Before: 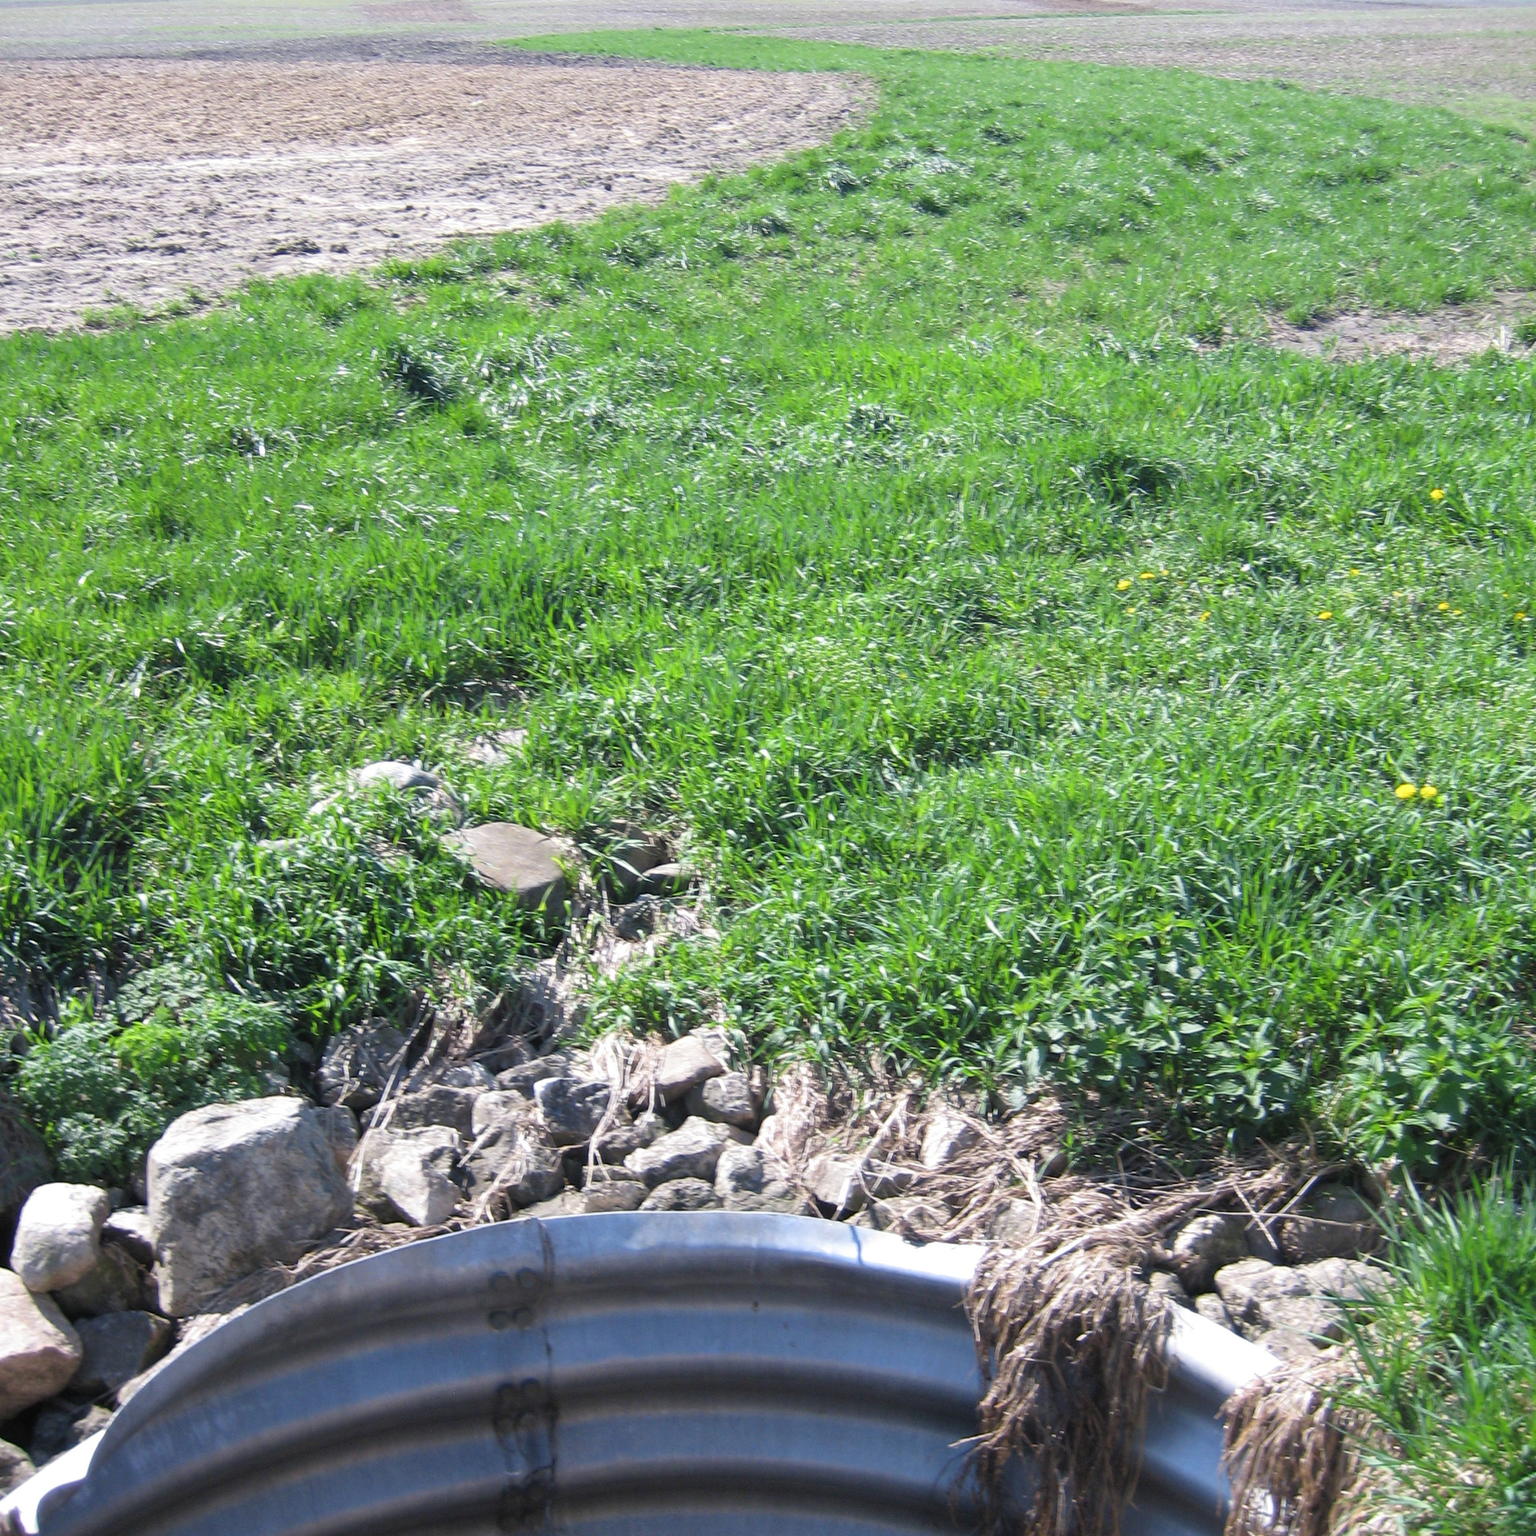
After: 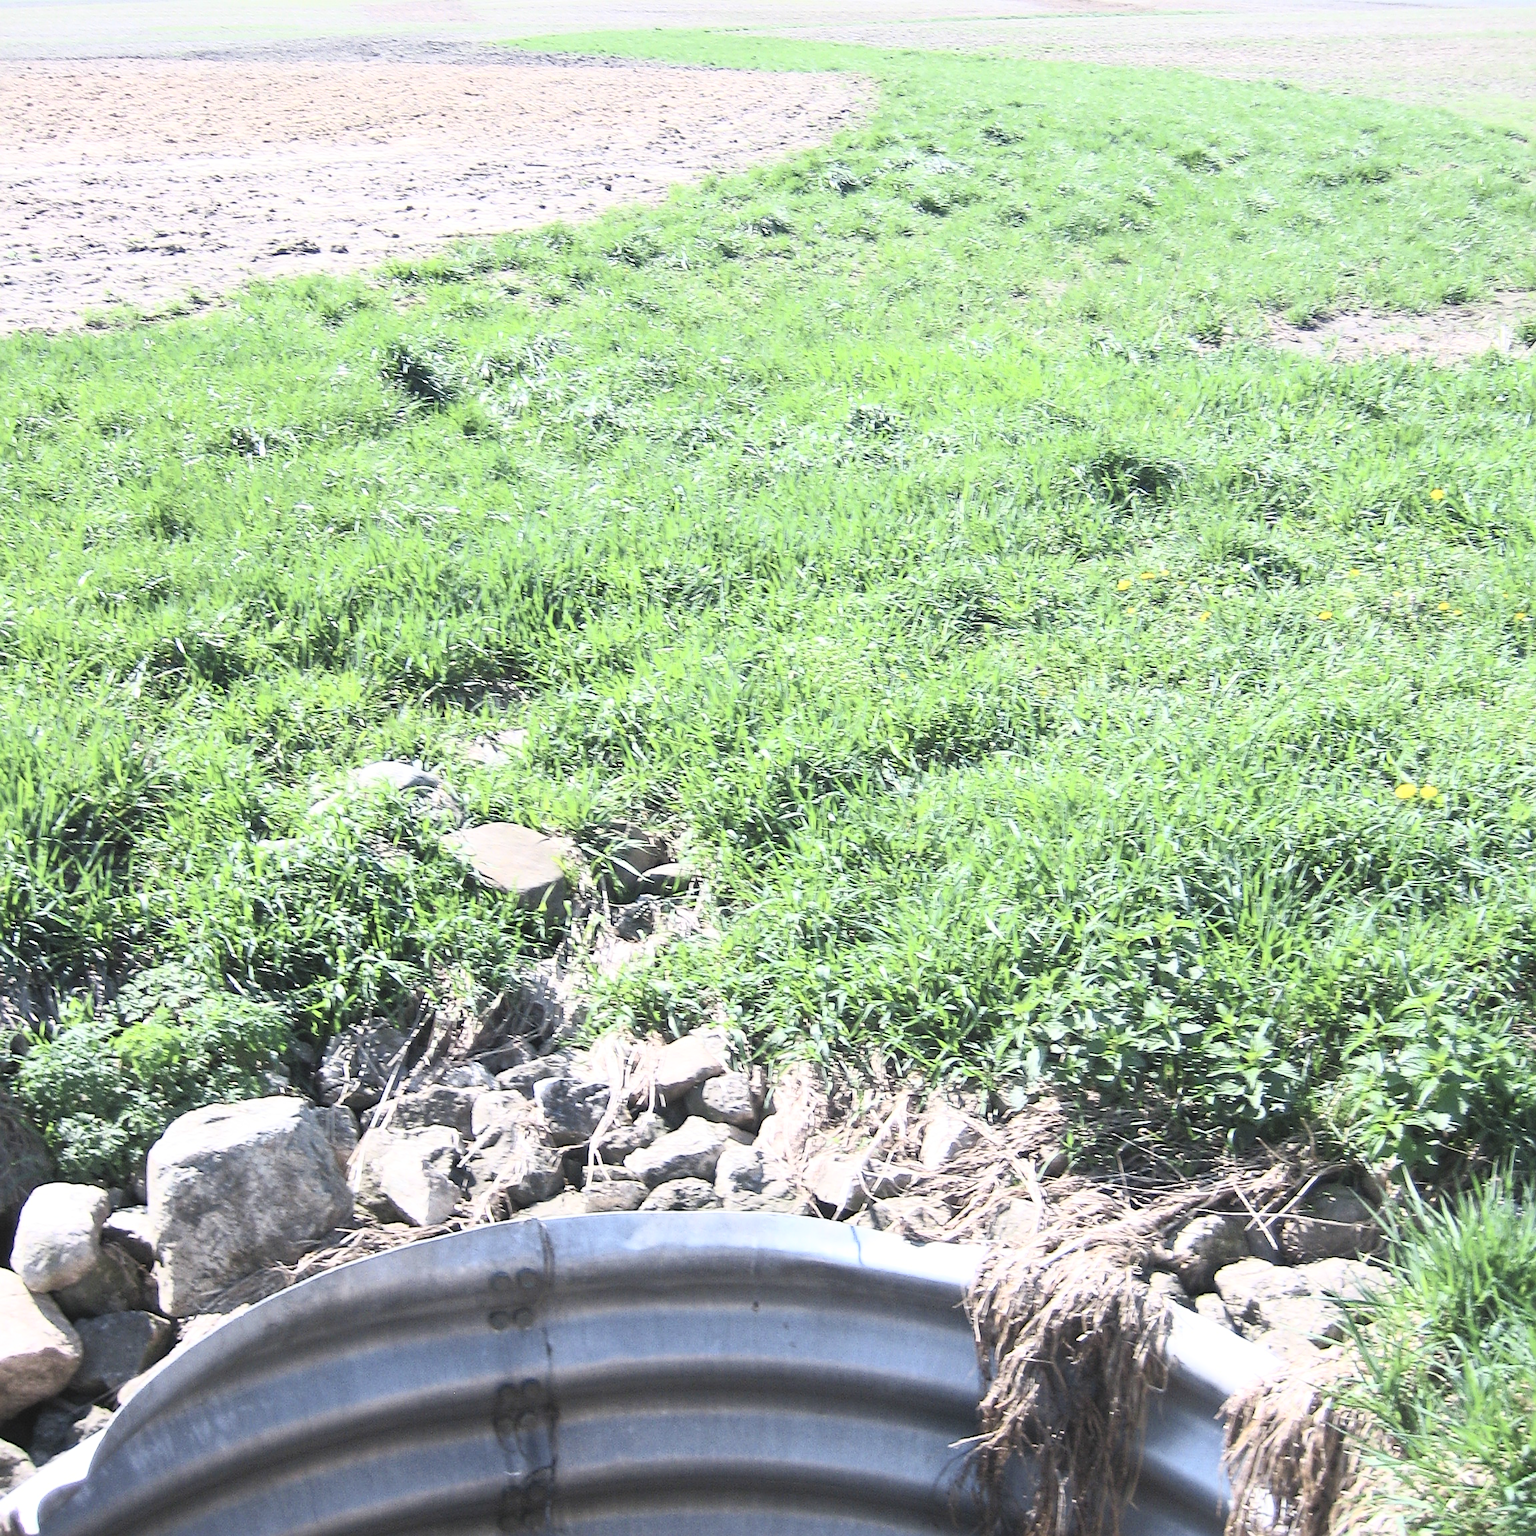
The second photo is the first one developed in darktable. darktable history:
sharpen: on, module defaults
contrast brightness saturation: contrast 0.43, brightness 0.56, saturation -0.19
